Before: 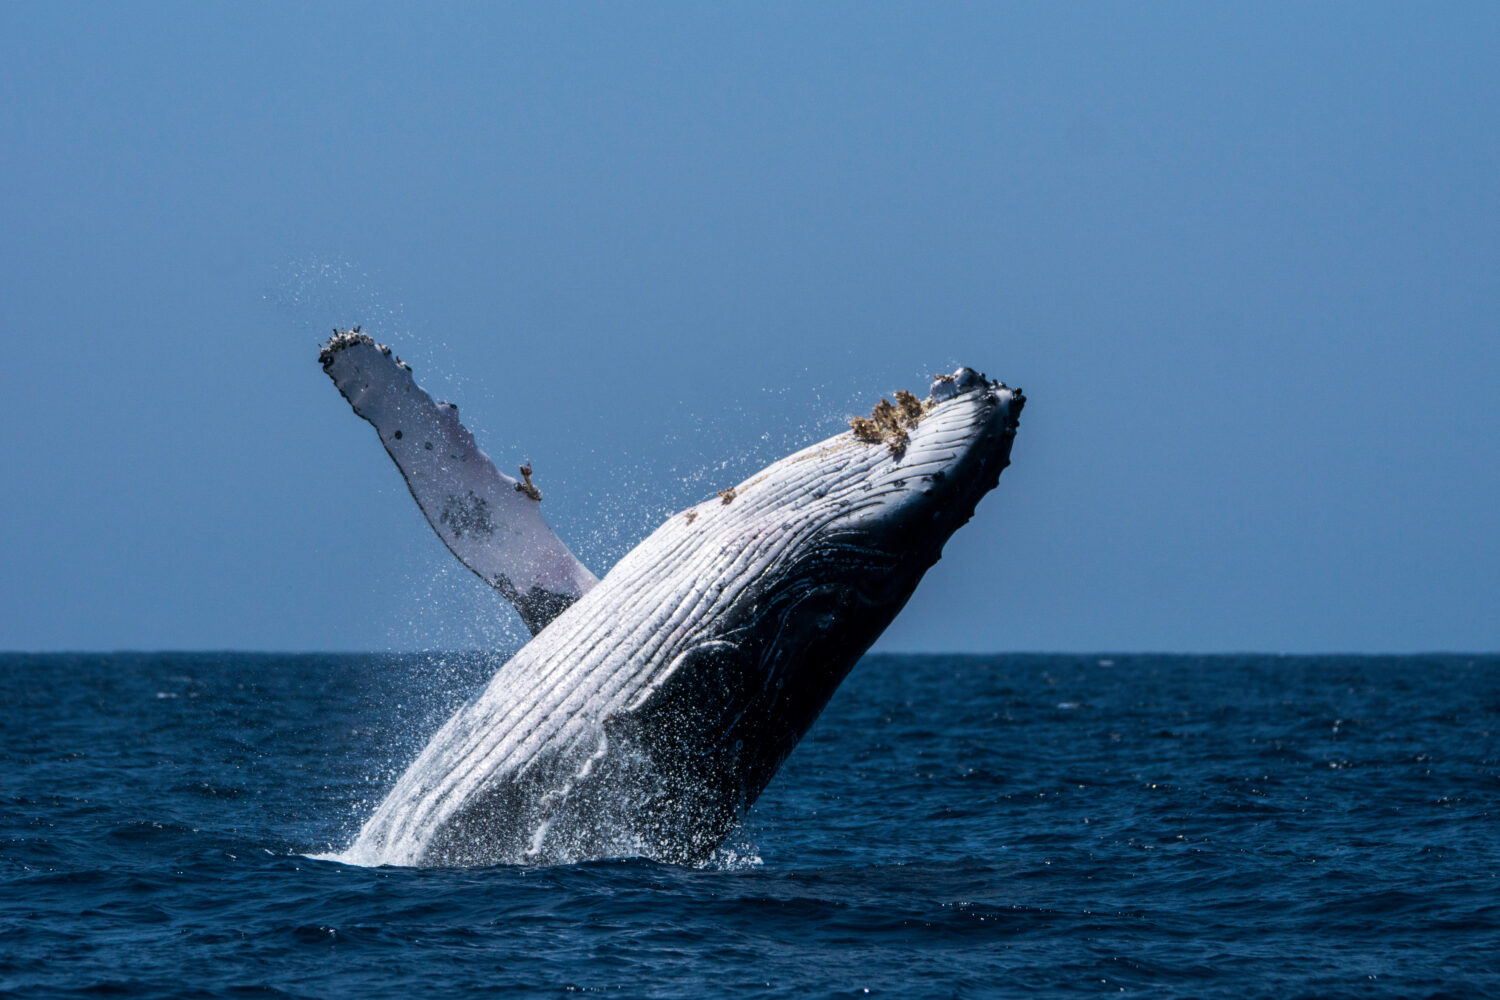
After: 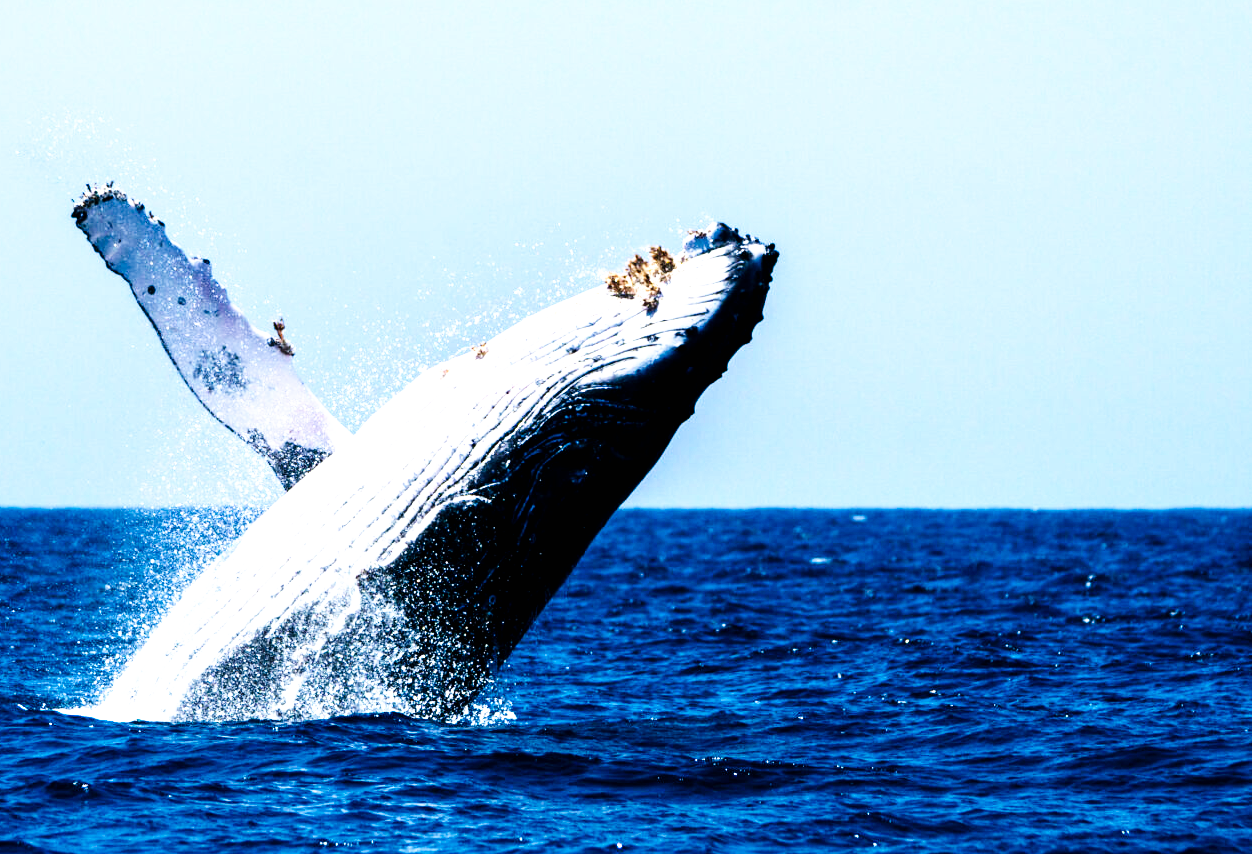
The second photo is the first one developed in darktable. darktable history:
tone curve: curves: ch0 [(0, 0) (0.003, 0.002) (0.011, 0.002) (0.025, 0.002) (0.044, 0.002) (0.069, 0.002) (0.1, 0.003) (0.136, 0.008) (0.177, 0.03) (0.224, 0.058) (0.277, 0.139) (0.335, 0.233) (0.399, 0.363) (0.468, 0.506) (0.543, 0.649) (0.623, 0.781) (0.709, 0.88) (0.801, 0.956) (0.898, 0.994) (1, 1)], preserve colors none
exposure: black level correction -0.002, exposure 1.347 EV, compensate exposure bias true, compensate highlight preservation false
crop: left 16.516%, top 14.59%
